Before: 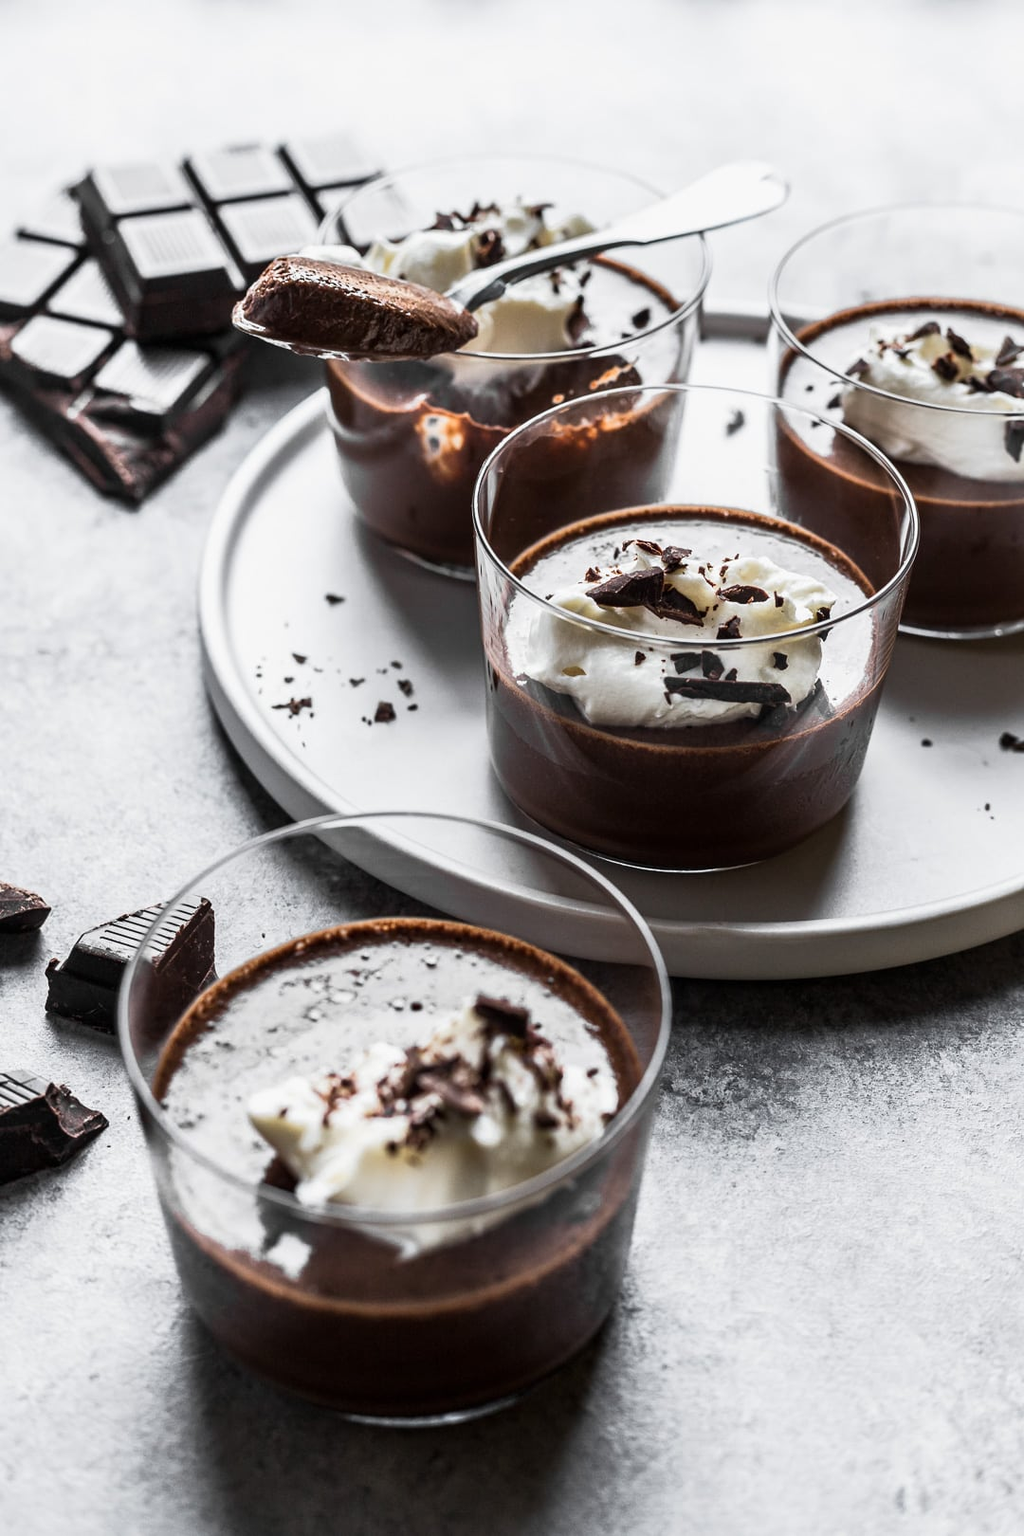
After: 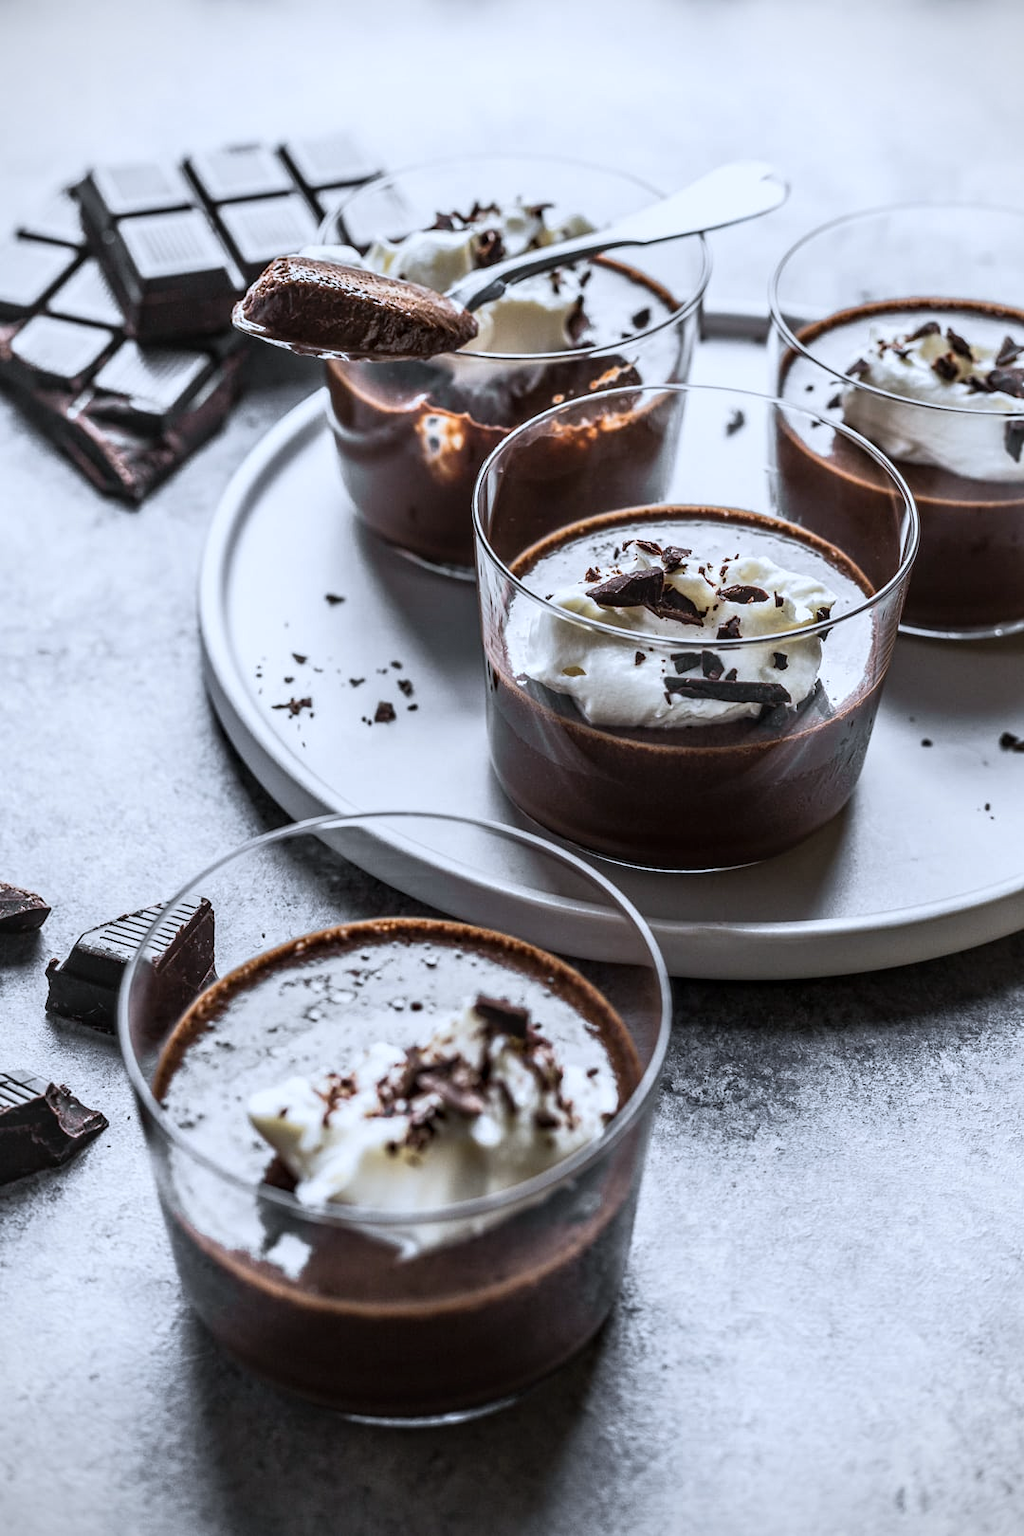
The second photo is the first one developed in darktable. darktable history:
local contrast: on, module defaults
white balance: red 0.954, blue 1.079
vignetting: fall-off start 91.19%
